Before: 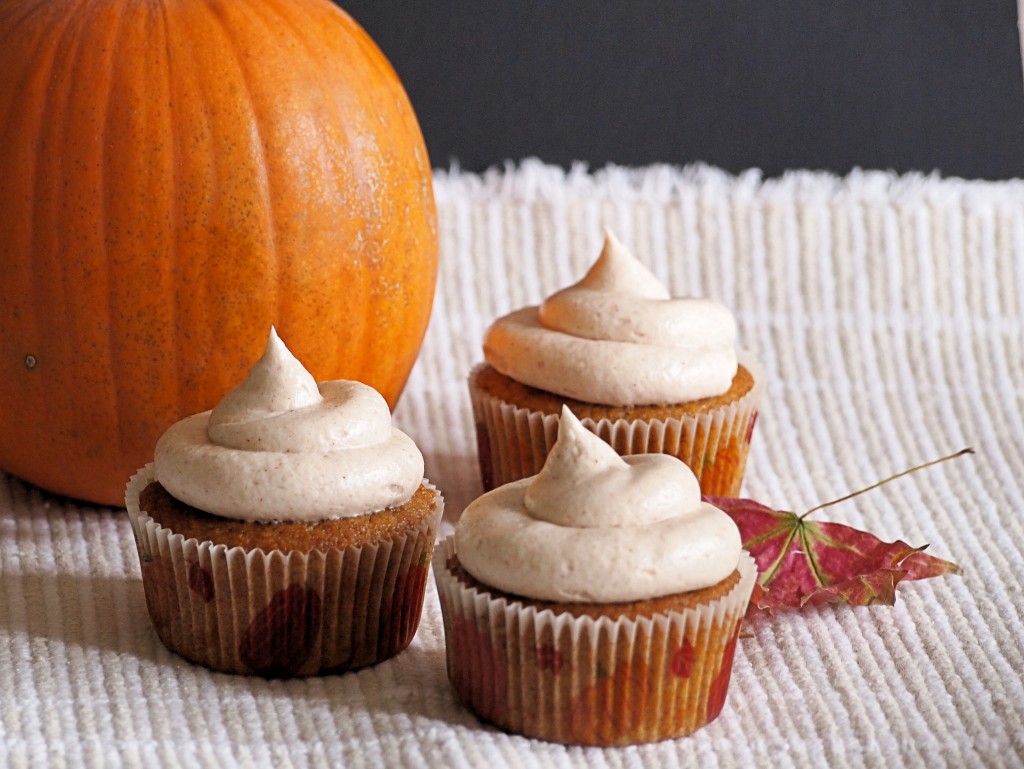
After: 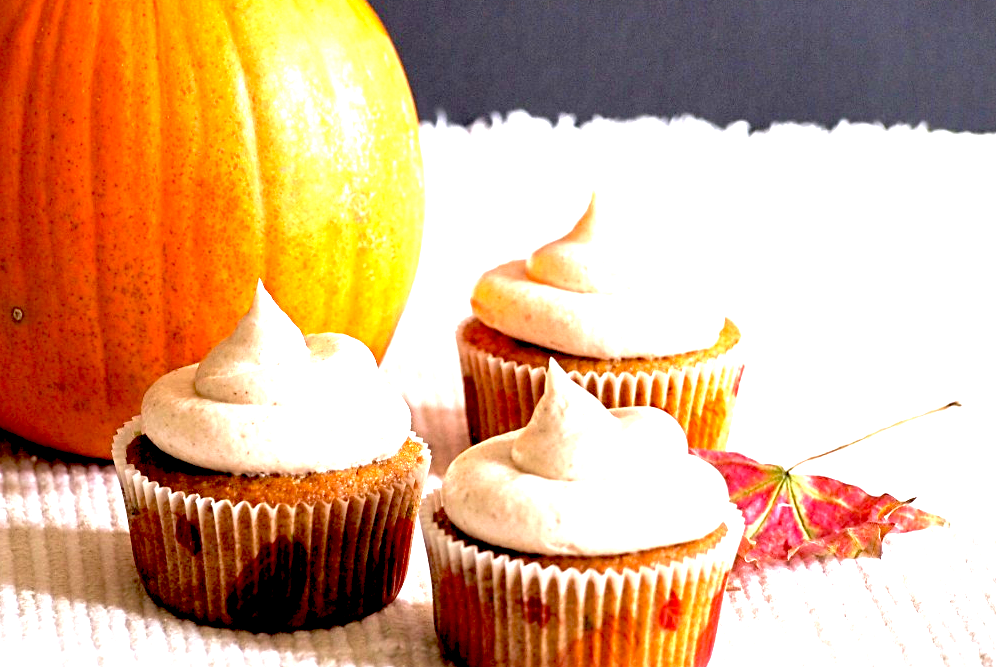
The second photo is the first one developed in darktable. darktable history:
exposure: black level correction 0.015, exposure 1.772 EV, compensate highlight preservation false
crop: left 1.302%, top 6.161%, right 1.346%, bottom 7.016%
velvia: on, module defaults
